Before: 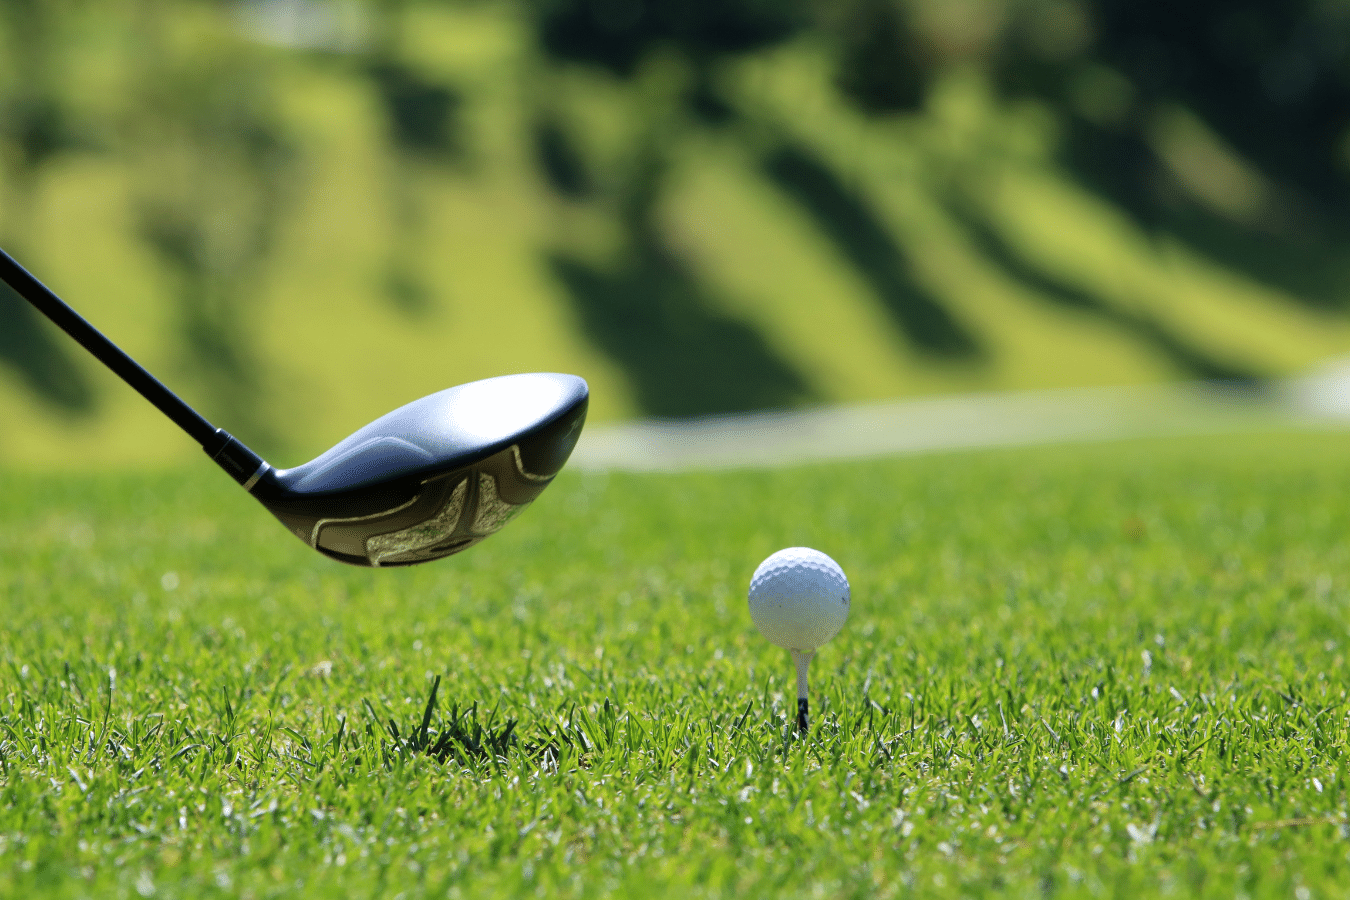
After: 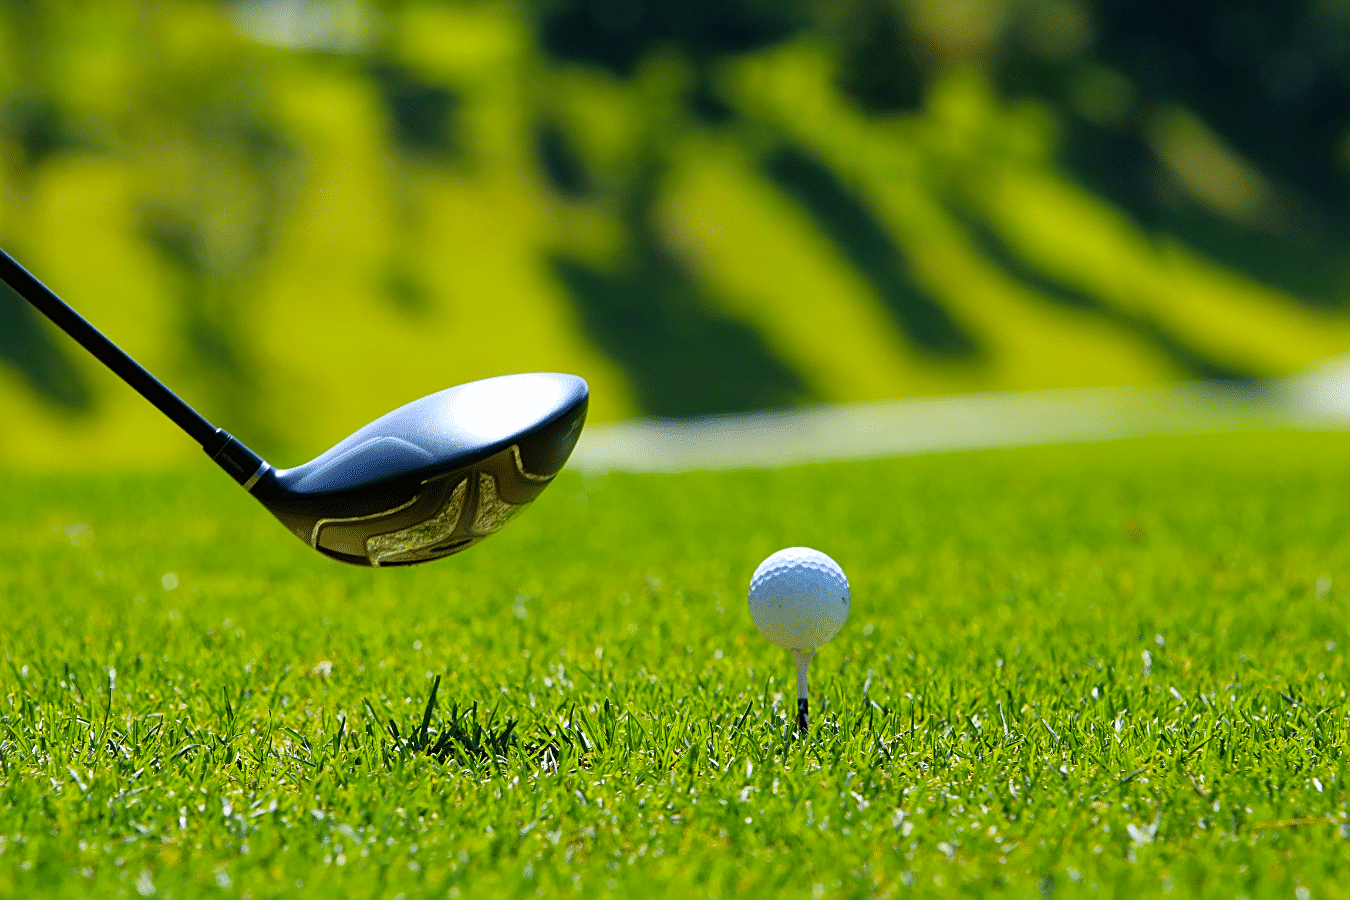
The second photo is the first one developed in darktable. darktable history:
sharpen: on, module defaults
color balance rgb: power › hue 63.23°, linear chroma grading › global chroma 15.106%, perceptual saturation grading › global saturation 25.283%, global vibrance 11.173%
